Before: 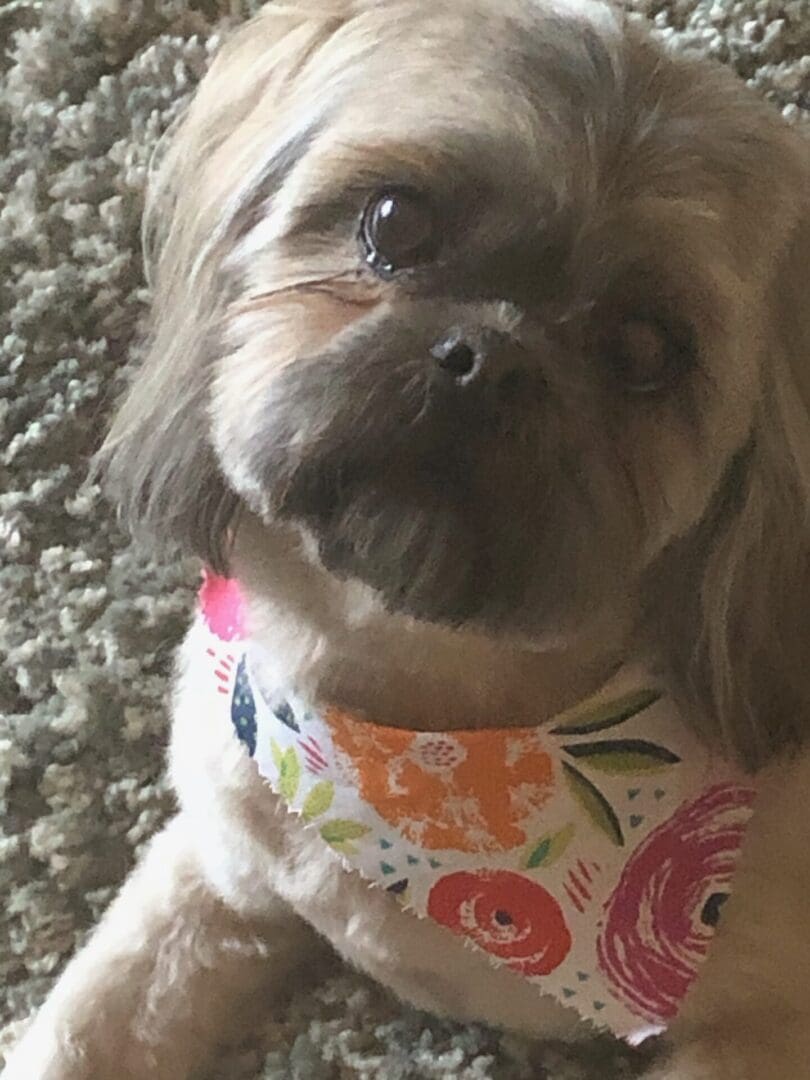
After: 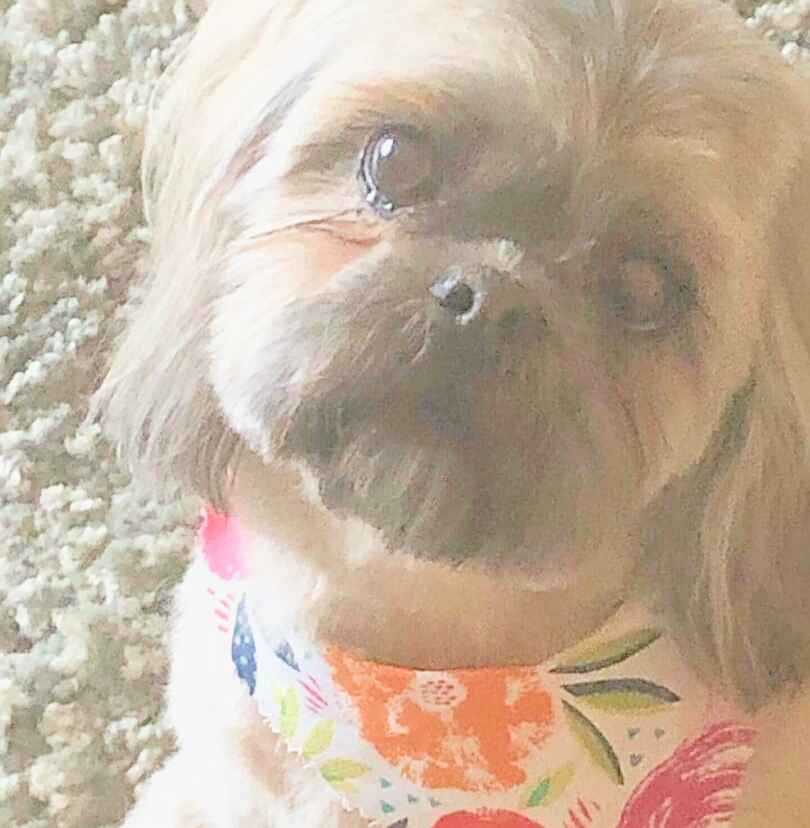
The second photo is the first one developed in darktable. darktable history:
crop: top 5.667%, bottom 17.637%
sharpen: on, module defaults
filmic rgb: middle gray luminance 2.5%, black relative exposure -10 EV, white relative exposure 7 EV, threshold 6 EV, dynamic range scaling 10%, target black luminance 0%, hardness 3.19, latitude 44.39%, contrast 0.682, highlights saturation mix 5%, shadows ↔ highlights balance 13.63%, add noise in highlights 0, color science v3 (2019), use custom middle-gray values true, iterations of high-quality reconstruction 0, contrast in highlights soft, enable highlight reconstruction true
